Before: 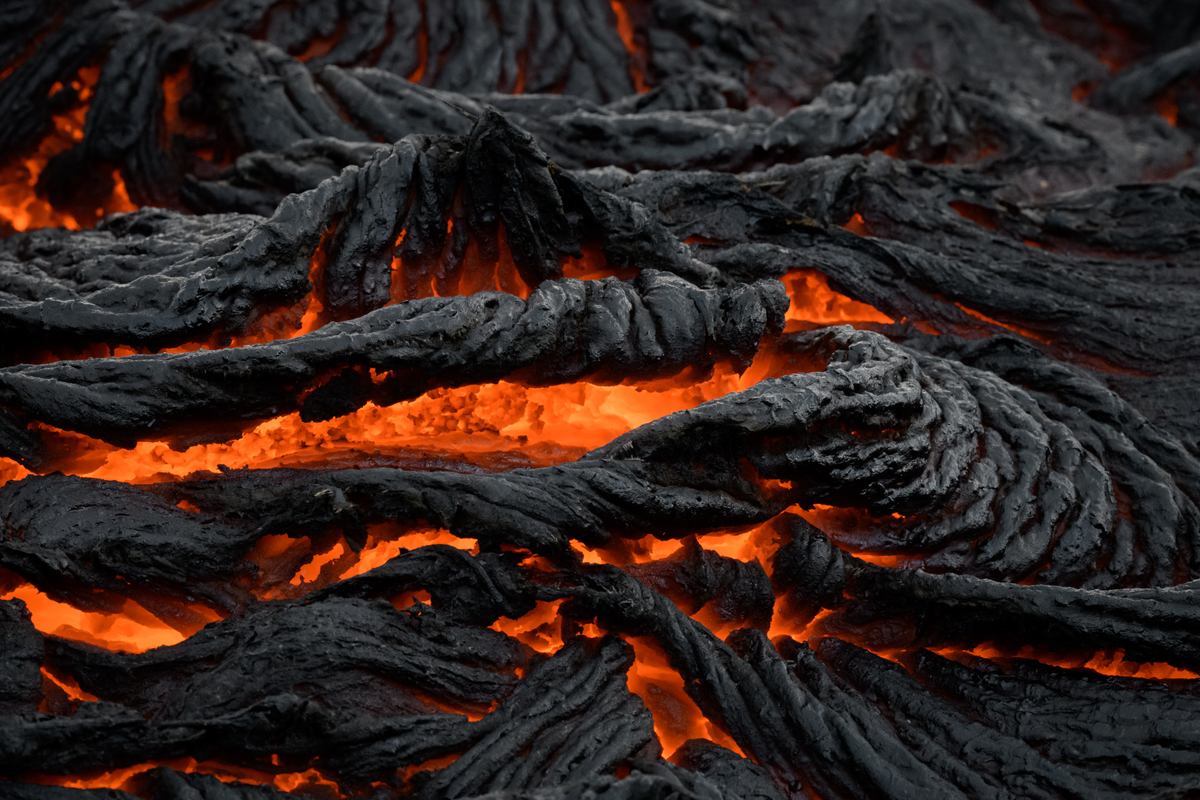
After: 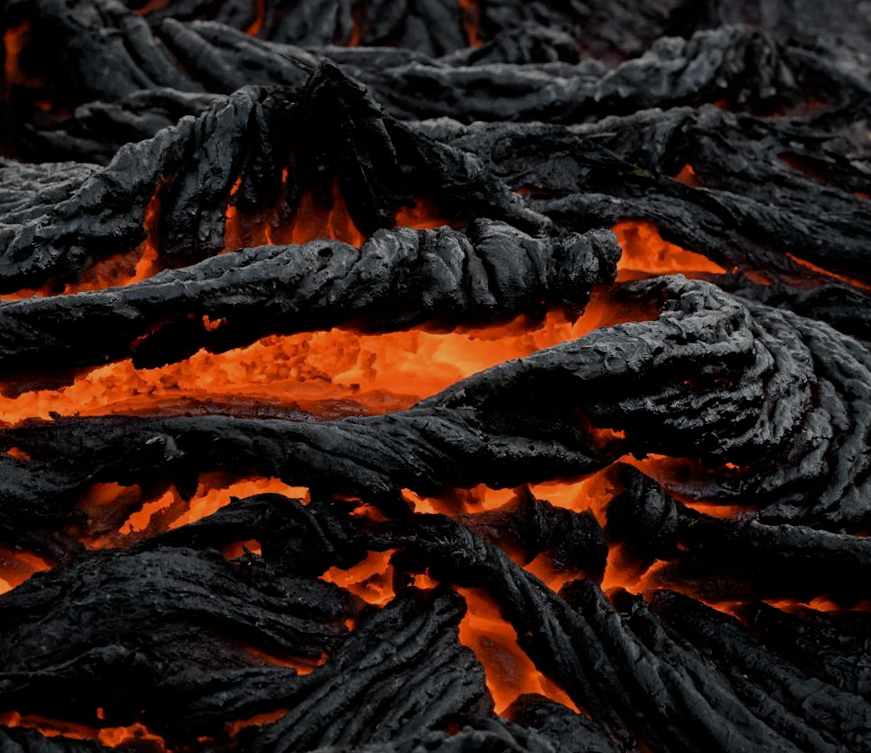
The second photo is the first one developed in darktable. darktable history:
crop and rotate: left 13.15%, top 5.251%, right 12.609%
filmic rgb: black relative exposure -7.15 EV, white relative exposure 5.36 EV, hardness 3.02, color science v6 (2022)
rotate and perspective: rotation 0.226°, lens shift (vertical) -0.042, crop left 0.023, crop right 0.982, crop top 0.006, crop bottom 0.994
exposure: black level correction 0.001, exposure 0.014 EV, compensate highlight preservation false
